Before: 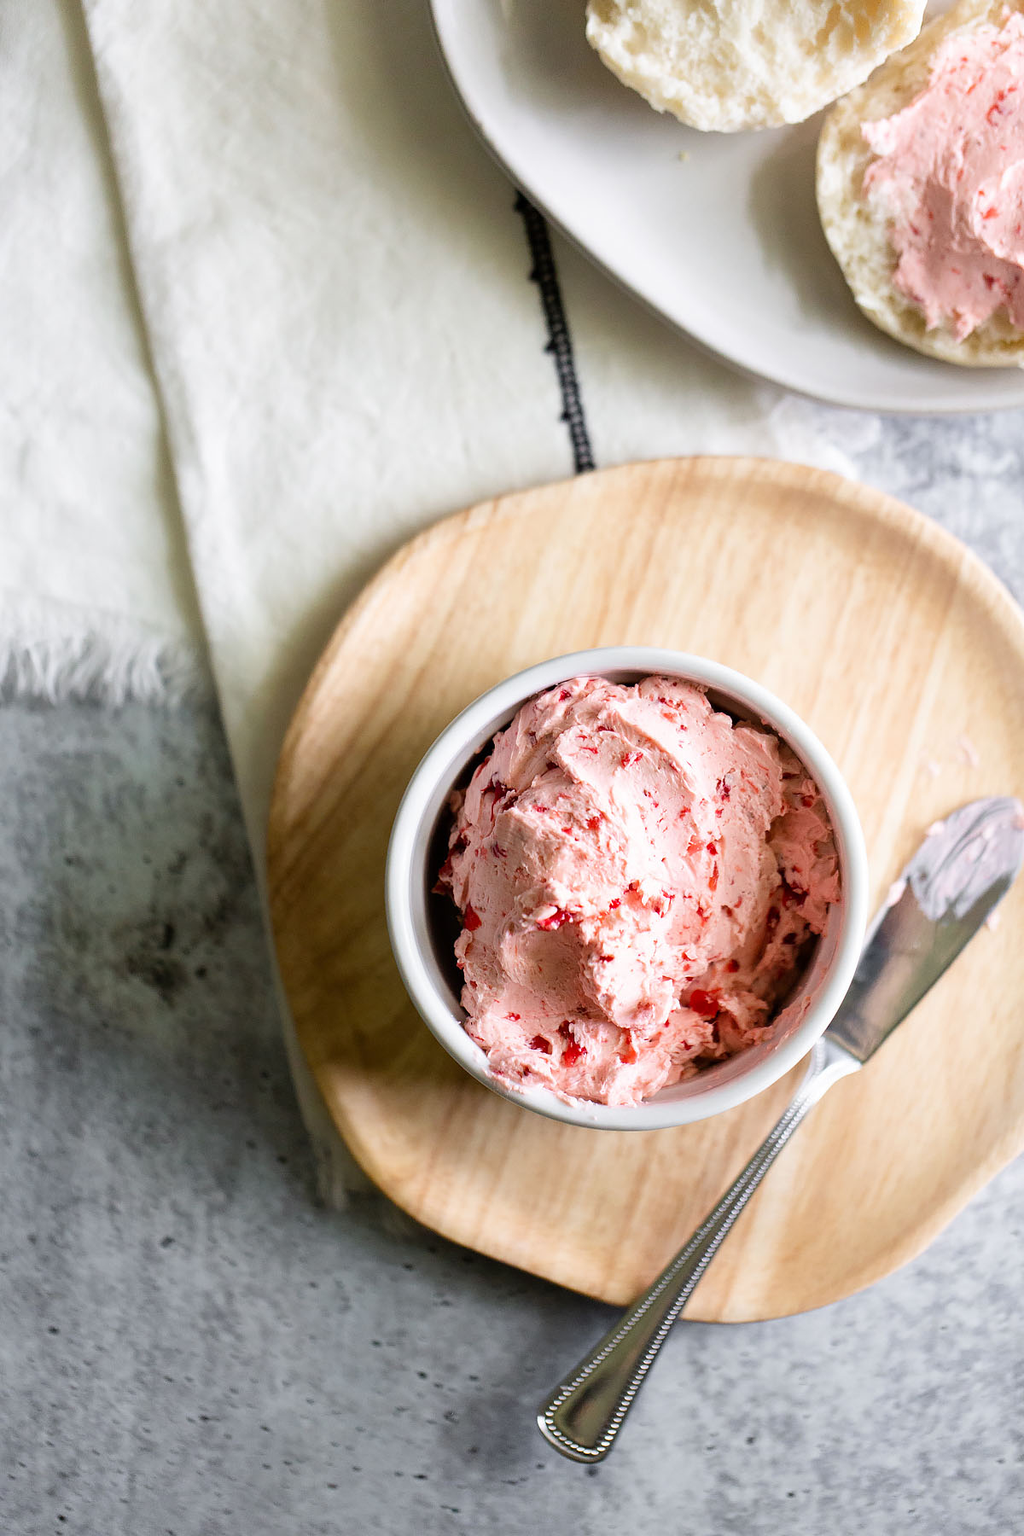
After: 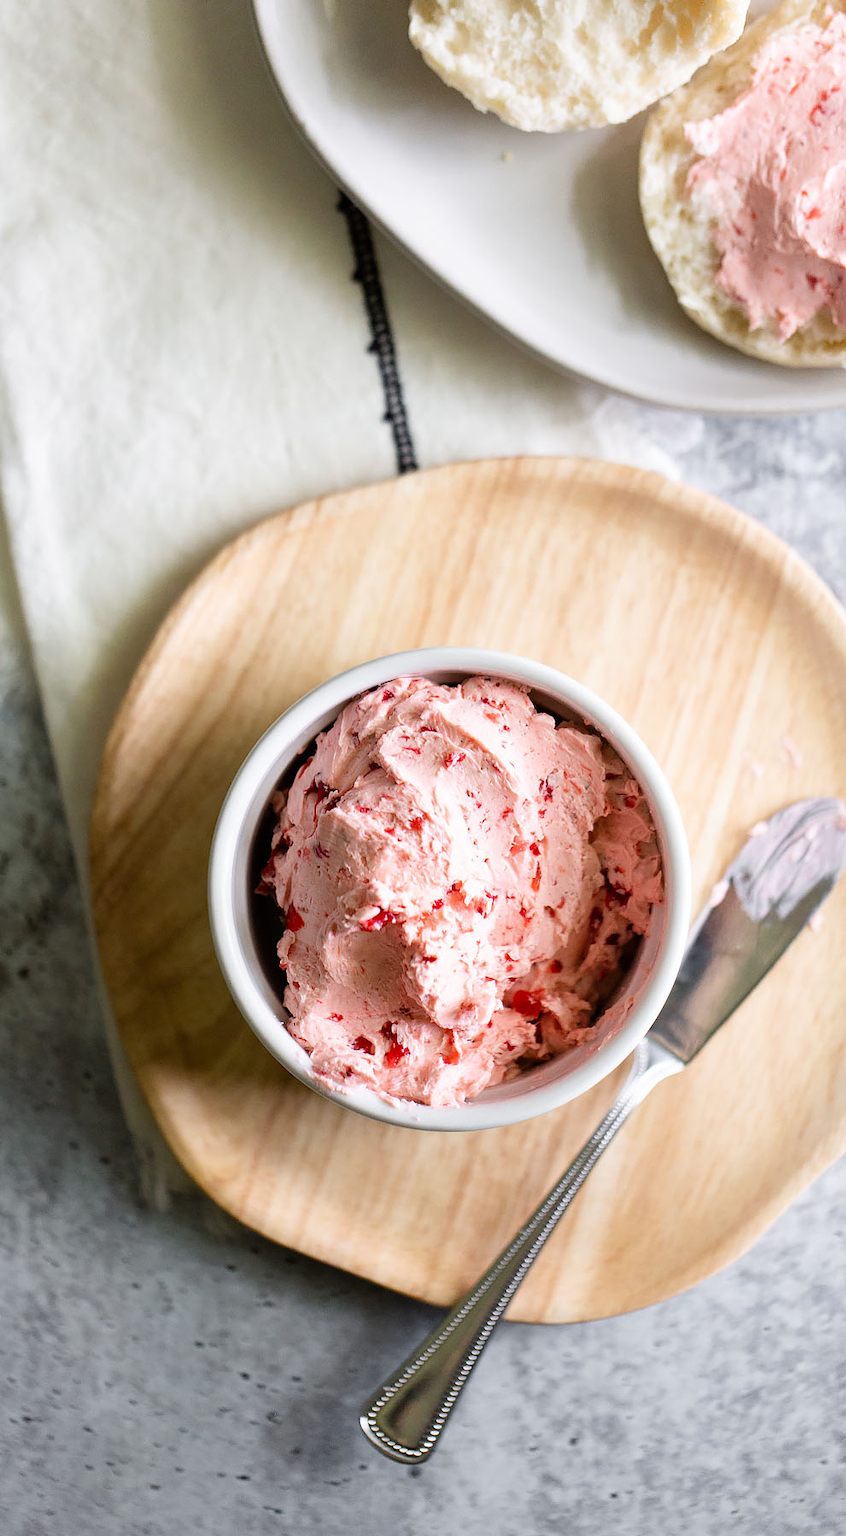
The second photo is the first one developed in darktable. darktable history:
crop: left 17.359%, bottom 0.022%
